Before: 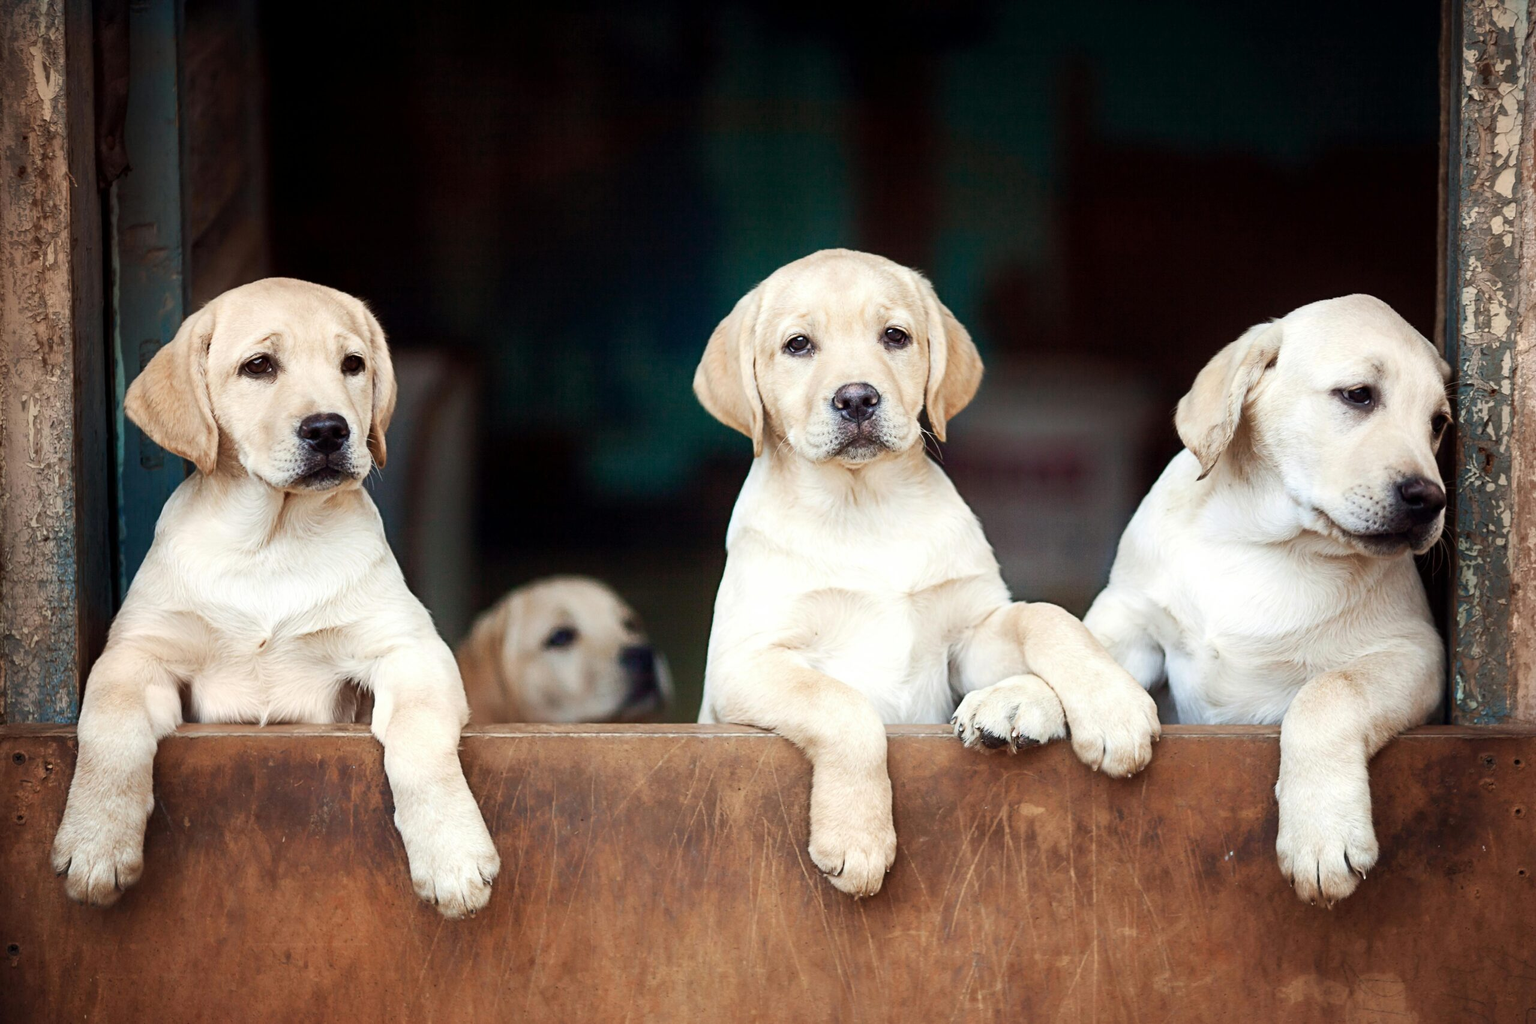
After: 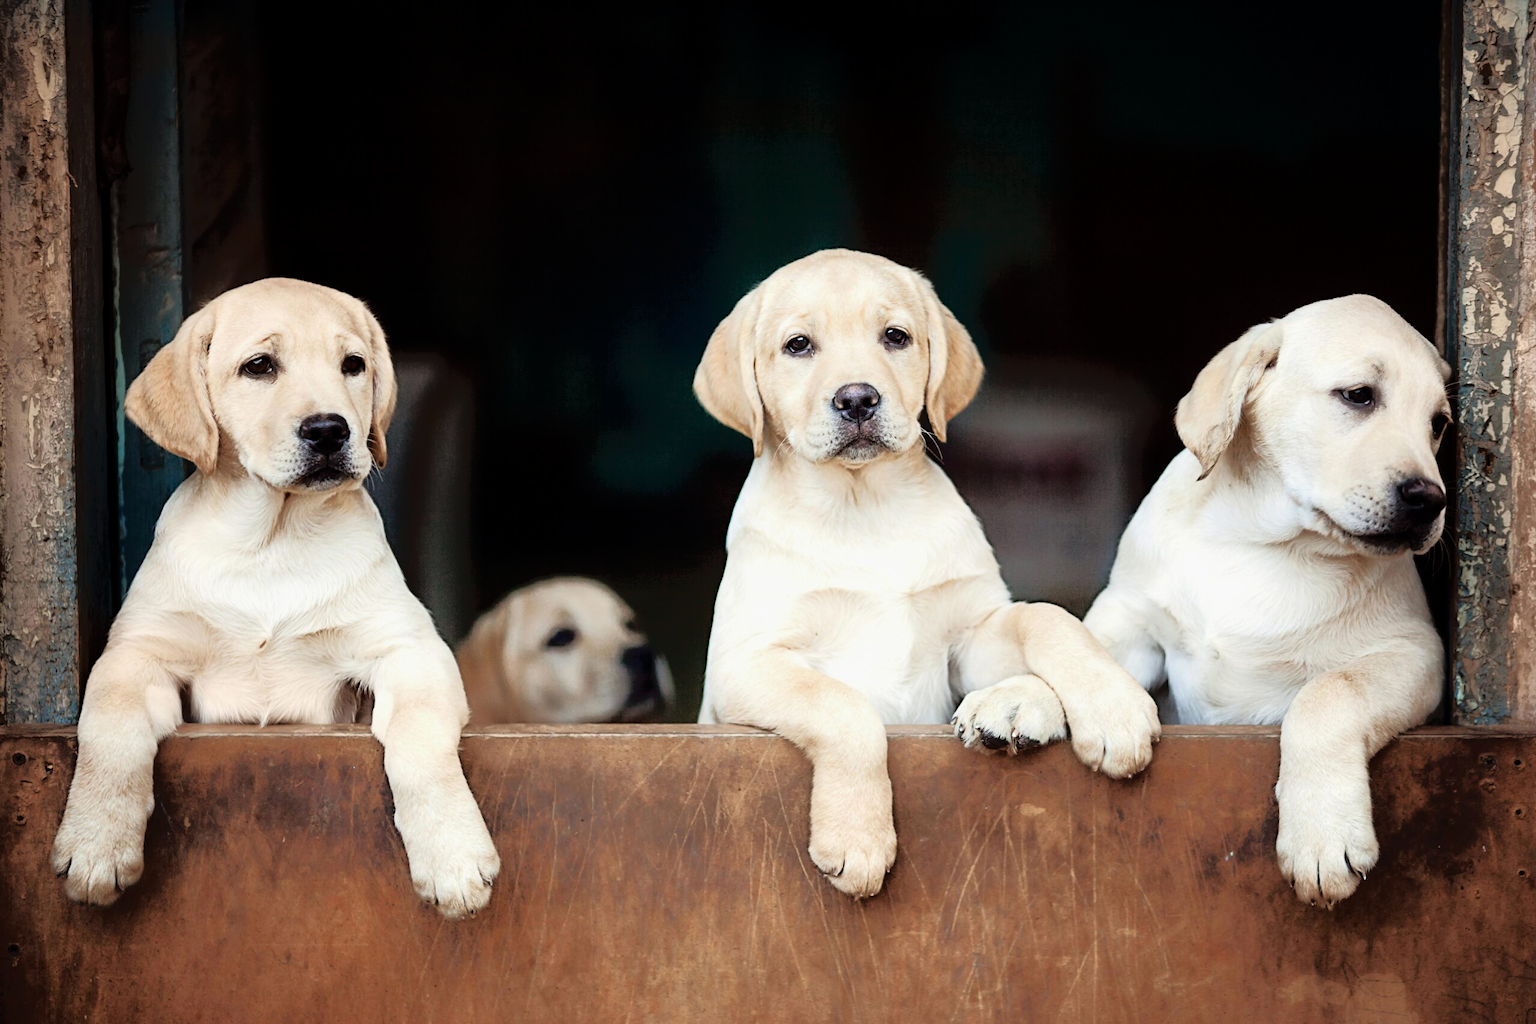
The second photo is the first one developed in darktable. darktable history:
tone equalizer: -8 EV -1.82 EV, -7 EV -1.13 EV, -6 EV -1.61 EV, edges refinement/feathering 500, mask exposure compensation -1.57 EV, preserve details no
